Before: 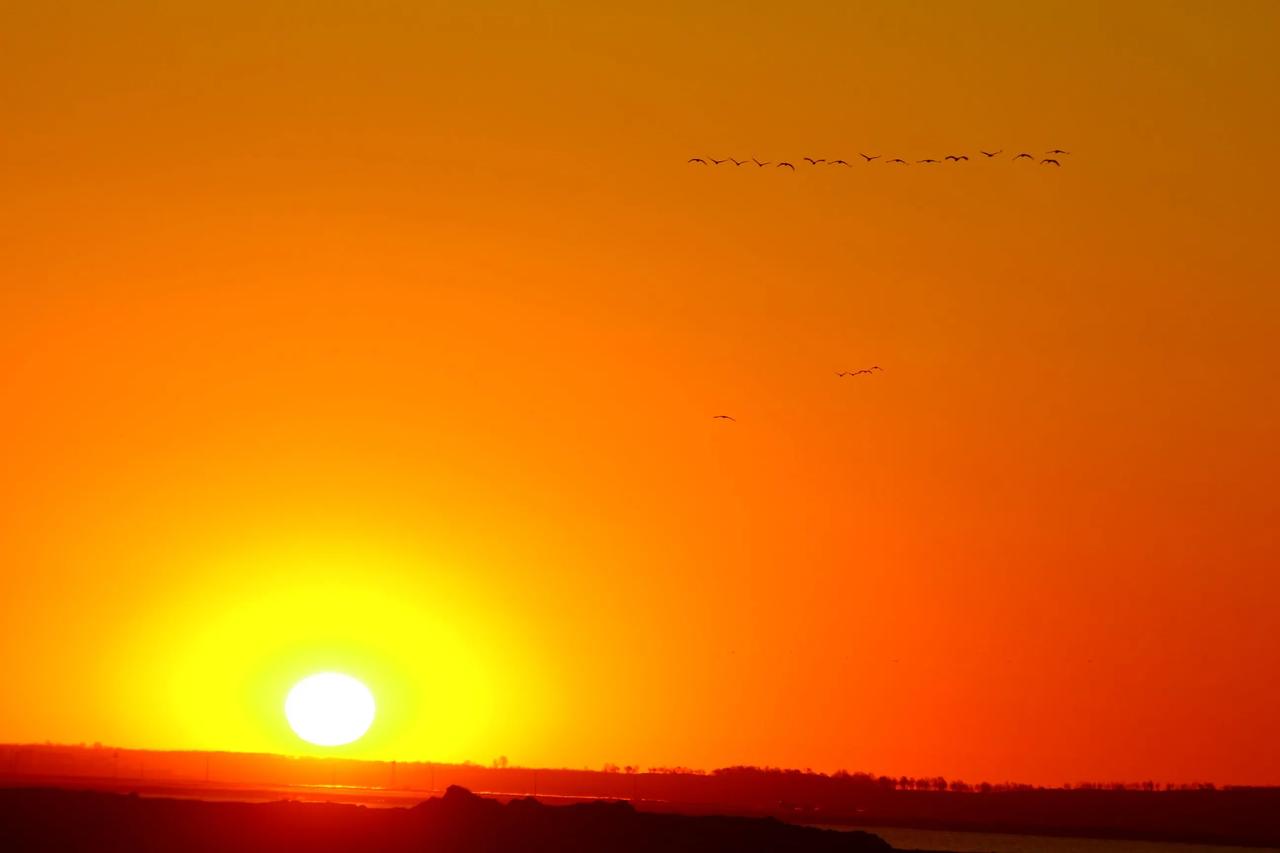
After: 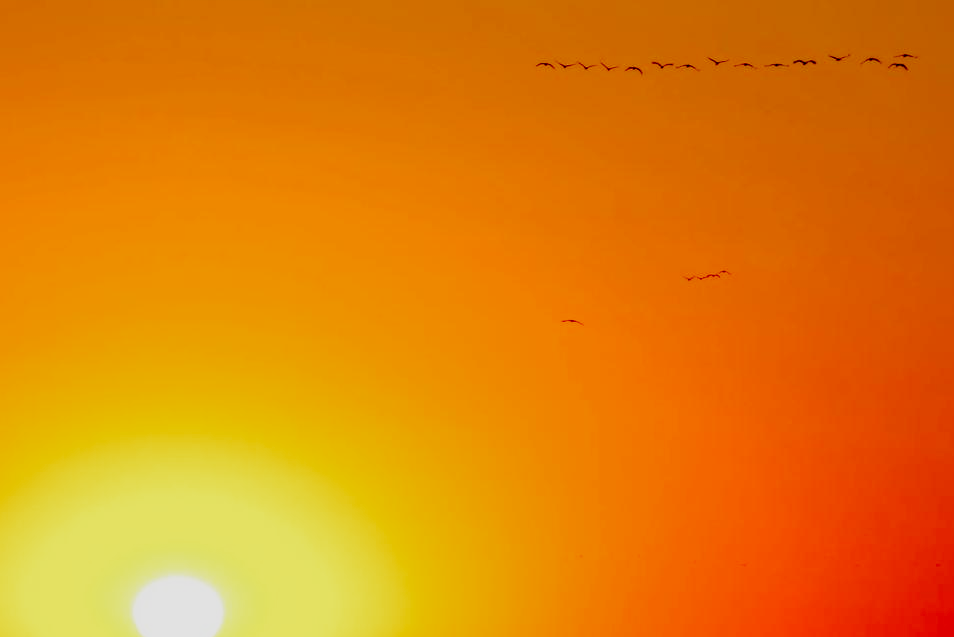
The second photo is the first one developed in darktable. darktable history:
crop and rotate: left 11.952%, top 11.455%, right 13.506%, bottom 13.829%
filmic rgb: black relative exposure -7.49 EV, white relative exposure 5 EV, hardness 3.34, contrast 1.298, preserve chrominance no, color science v4 (2020), contrast in shadows soft
